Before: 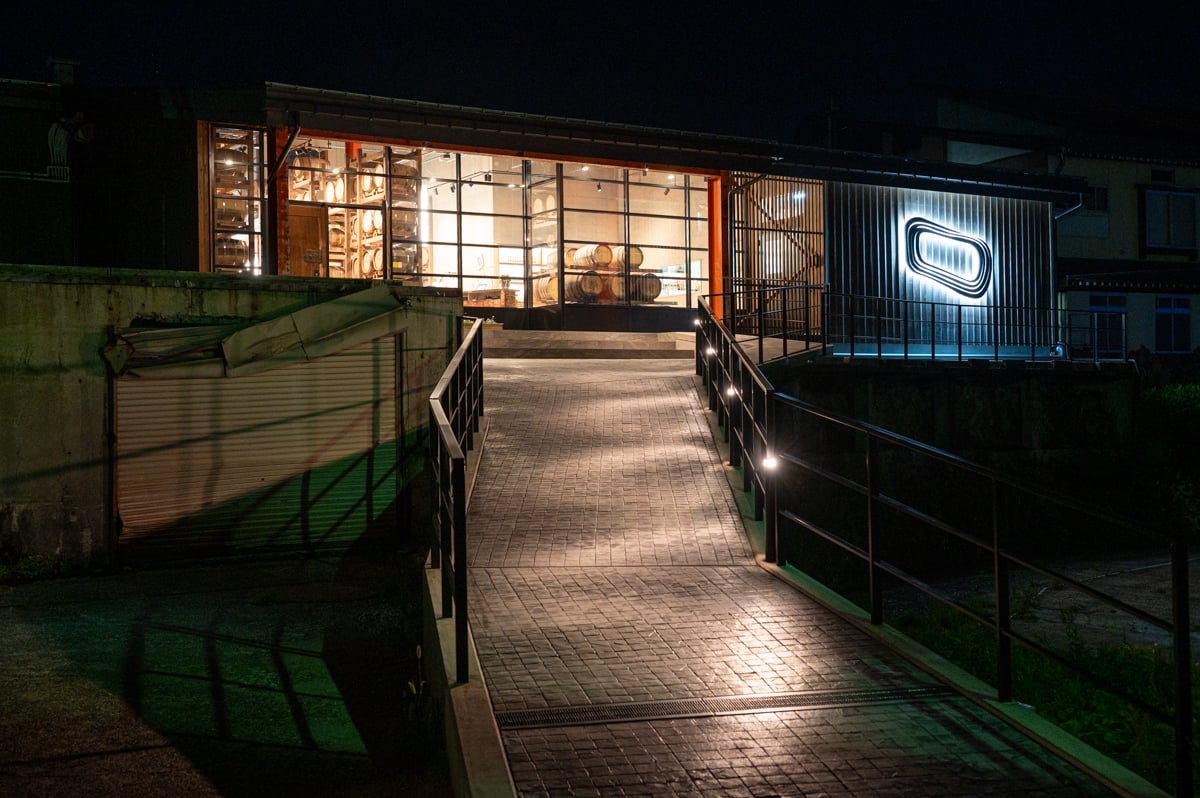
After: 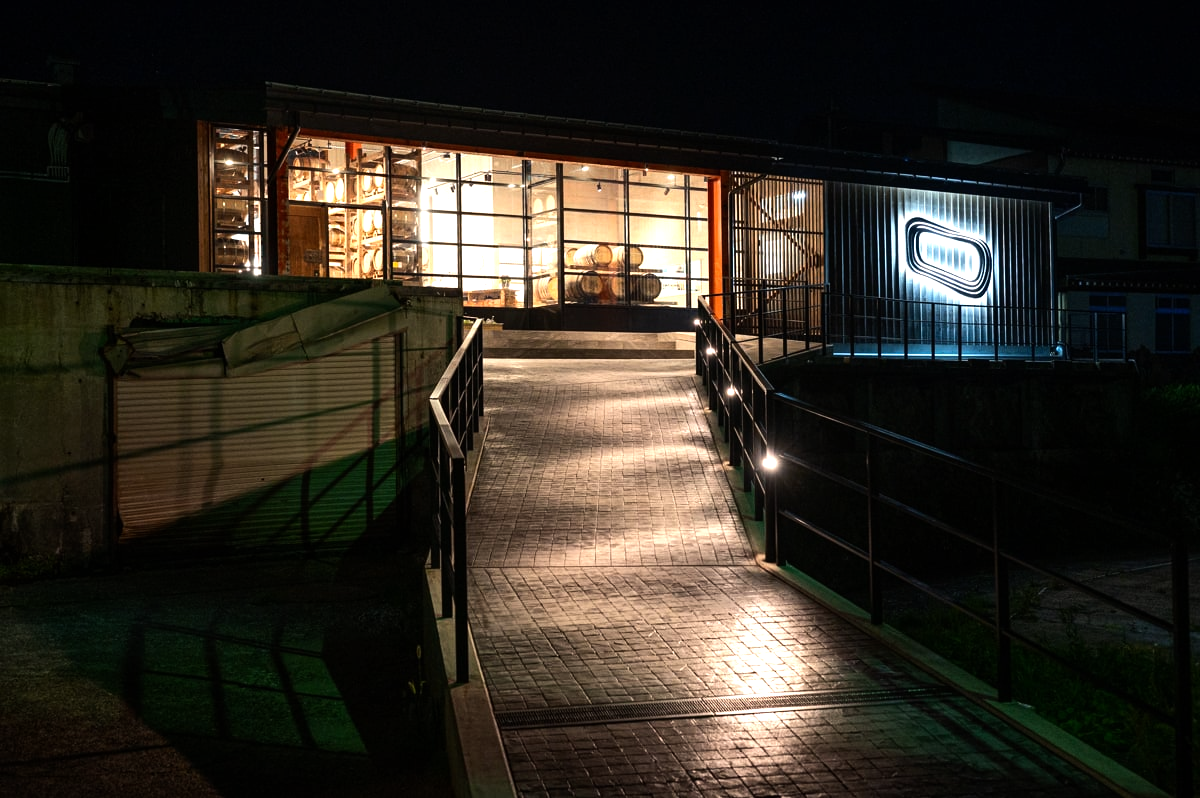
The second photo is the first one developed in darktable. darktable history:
tone equalizer: -8 EV -0.75 EV, -7 EV -0.7 EV, -6 EV -0.6 EV, -5 EV -0.4 EV, -3 EV 0.4 EV, -2 EV 0.6 EV, -1 EV 0.7 EV, +0 EV 0.75 EV, edges refinement/feathering 500, mask exposure compensation -1.57 EV, preserve details no
color correction: highlights b* 3
